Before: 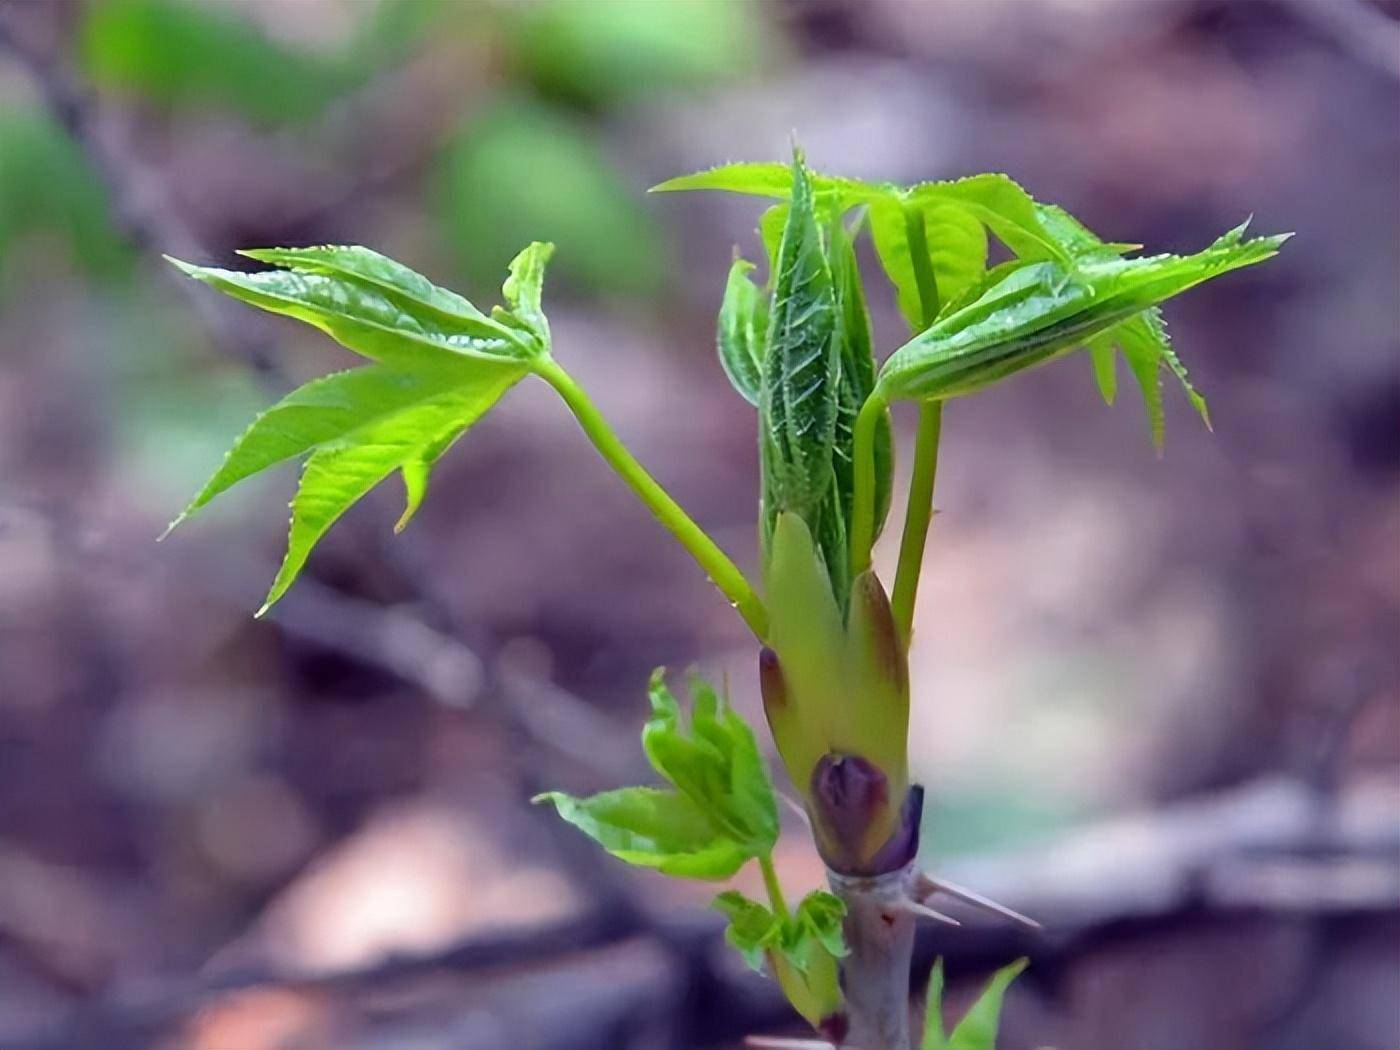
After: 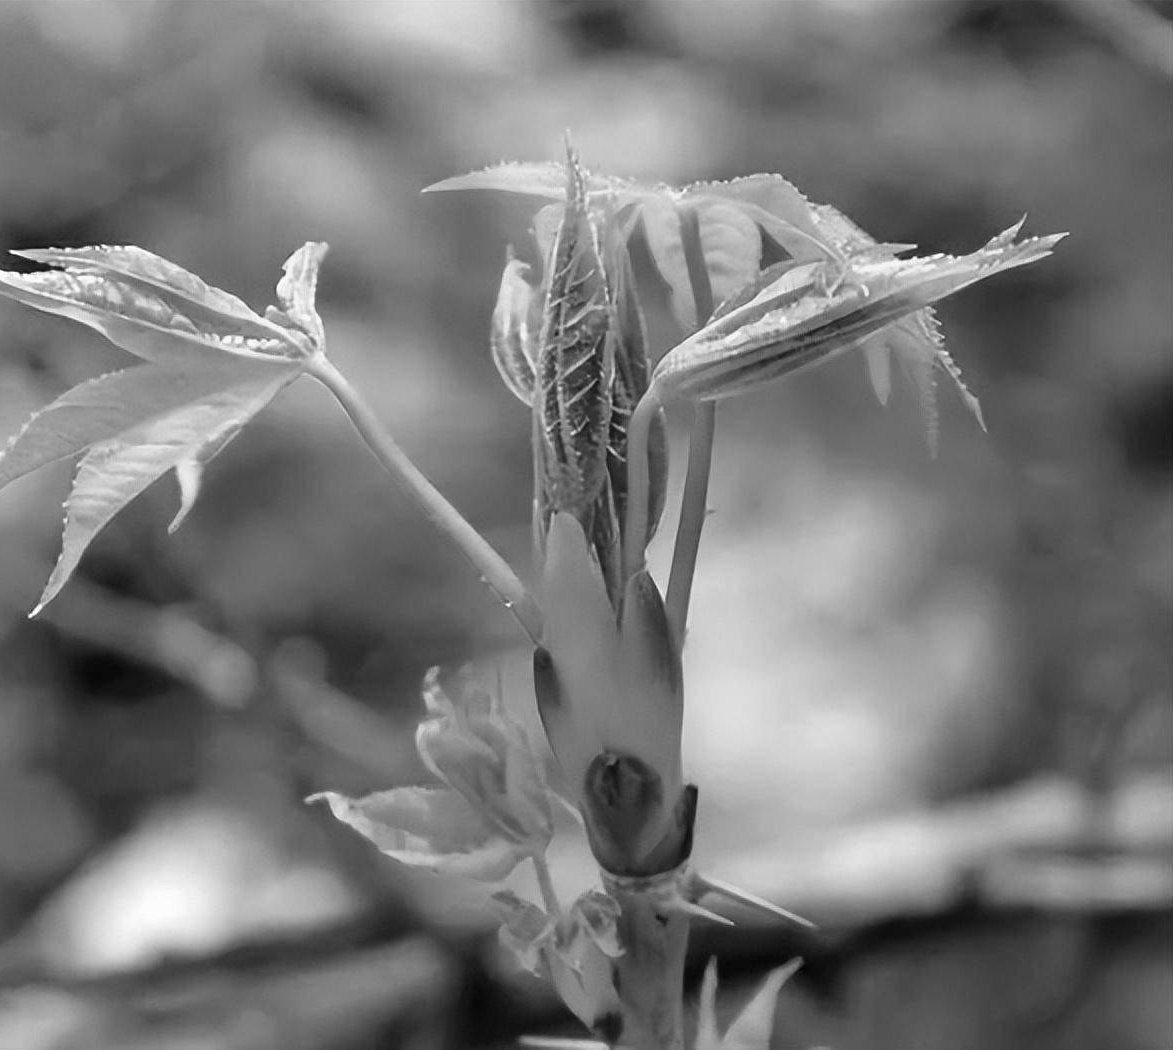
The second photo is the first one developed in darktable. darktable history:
monochrome: on, module defaults
crop: left 16.145%
exposure: exposure 0.081 EV, compensate highlight preservation false
